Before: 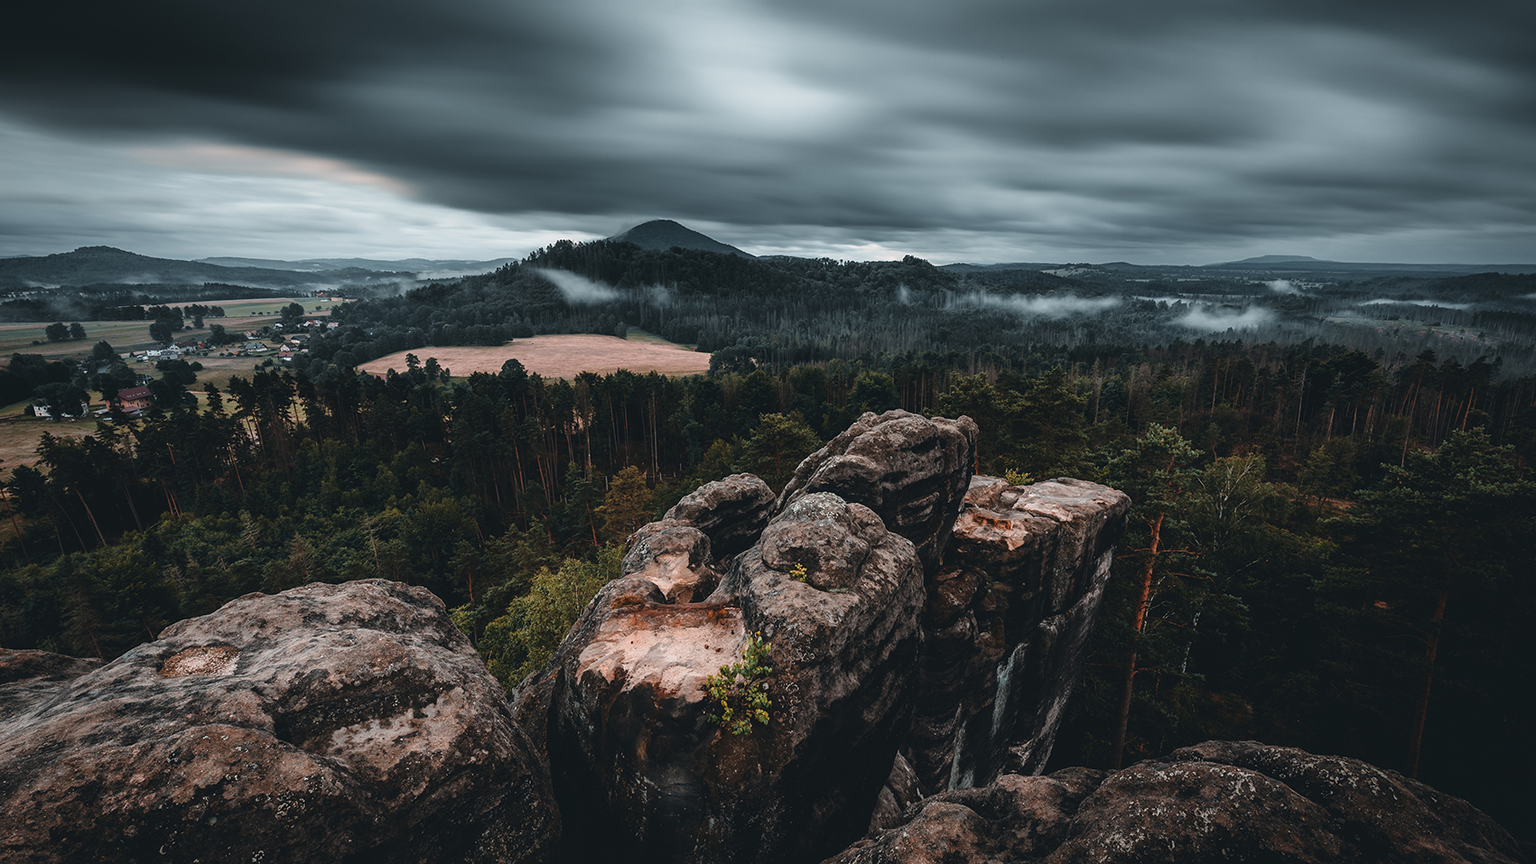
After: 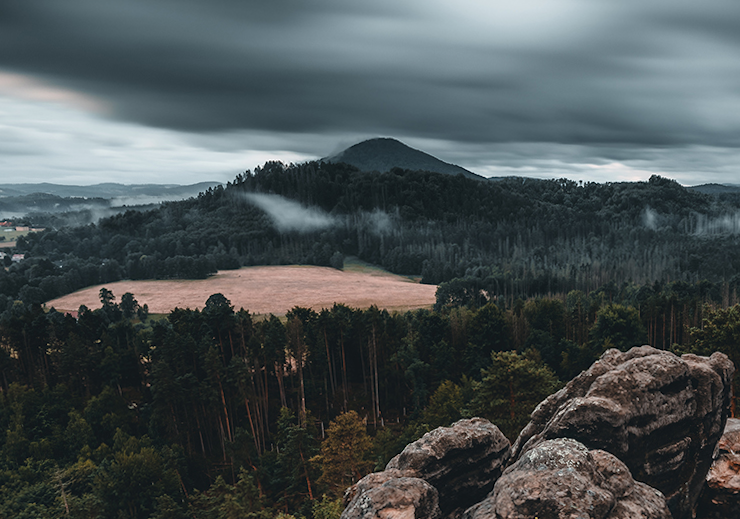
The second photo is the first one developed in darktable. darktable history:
rotate and perspective: rotation -0.45°, automatic cropping original format, crop left 0.008, crop right 0.992, crop top 0.012, crop bottom 0.988
tone equalizer: on, module defaults
crop: left 20.248%, top 10.86%, right 35.675%, bottom 34.321%
